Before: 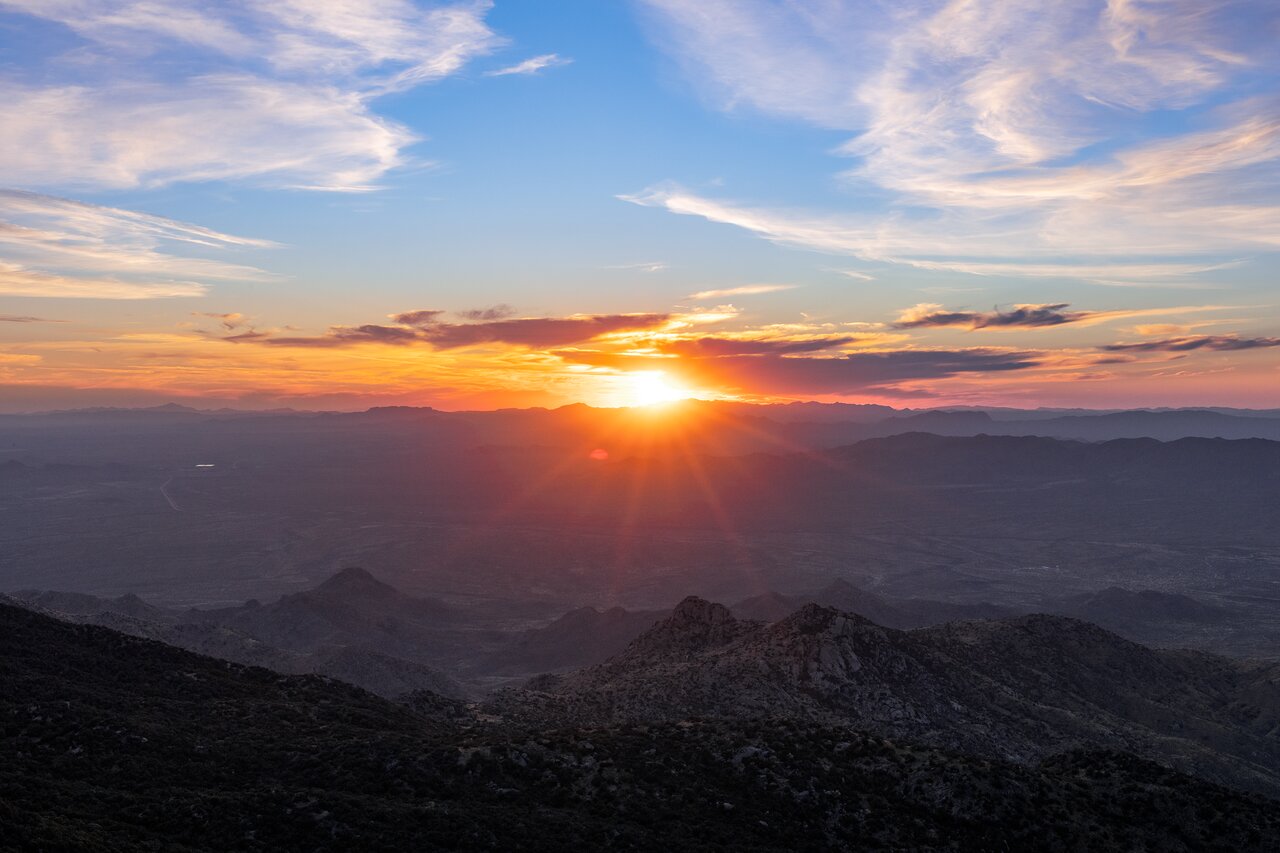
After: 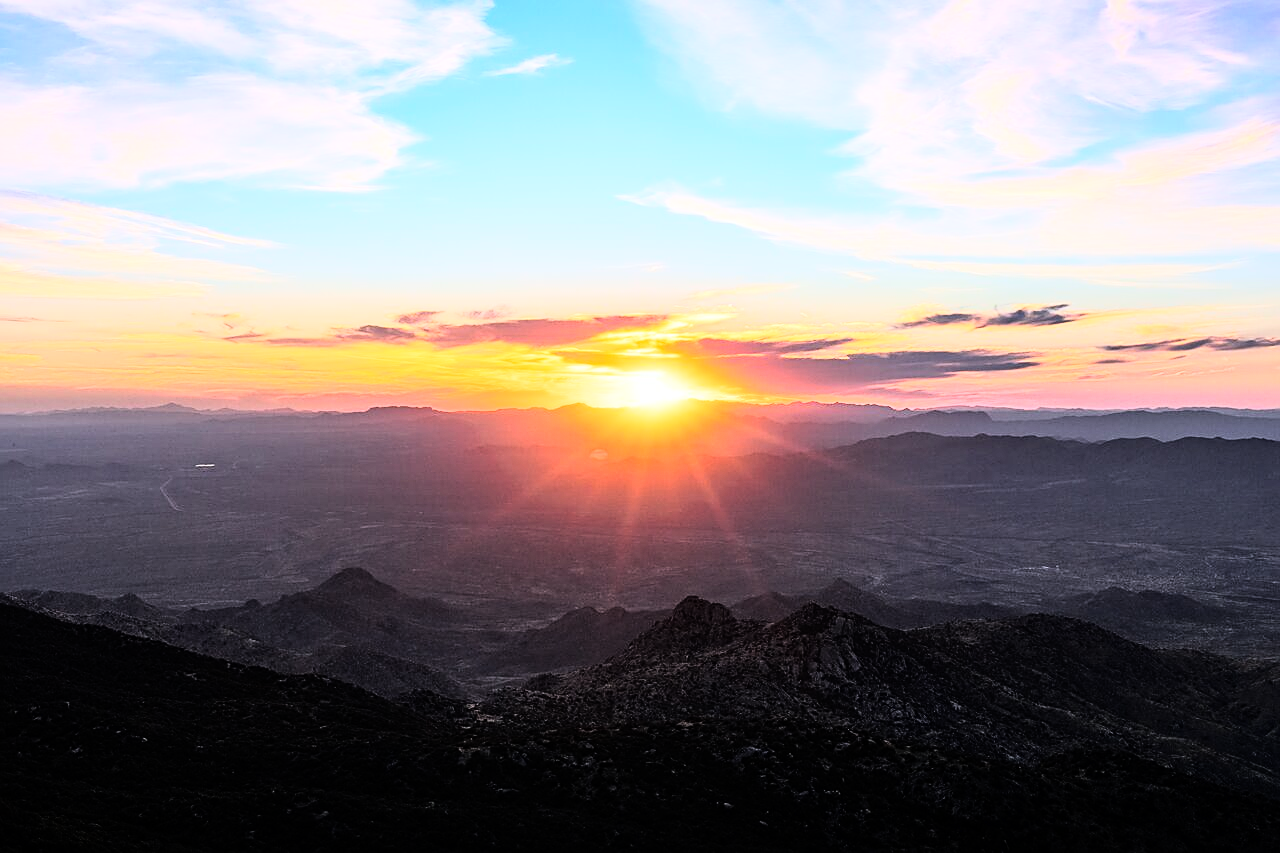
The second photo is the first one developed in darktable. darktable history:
rgb curve: curves: ch0 [(0, 0) (0.21, 0.15) (0.24, 0.21) (0.5, 0.75) (0.75, 0.96) (0.89, 0.99) (1, 1)]; ch1 [(0, 0.02) (0.21, 0.13) (0.25, 0.2) (0.5, 0.67) (0.75, 0.9) (0.89, 0.97) (1, 1)]; ch2 [(0, 0.02) (0.21, 0.13) (0.25, 0.2) (0.5, 0.67) (0.75, 0.9) (0.89, 0.97) (1, 1)], compensate middle gray true
sharpen: on, module defaults
